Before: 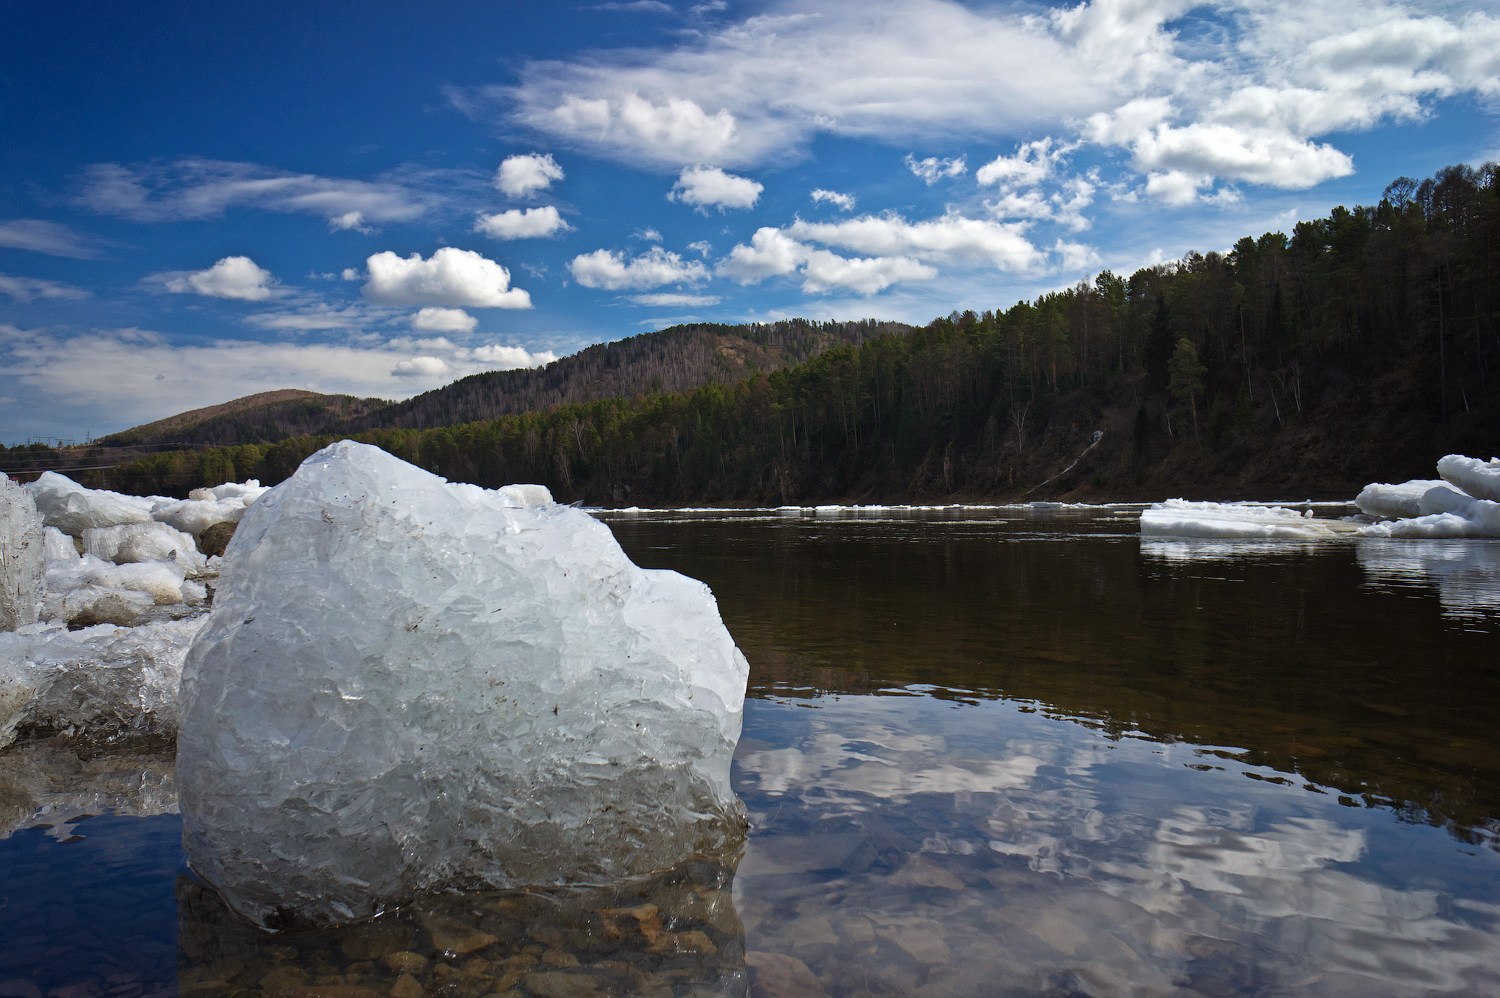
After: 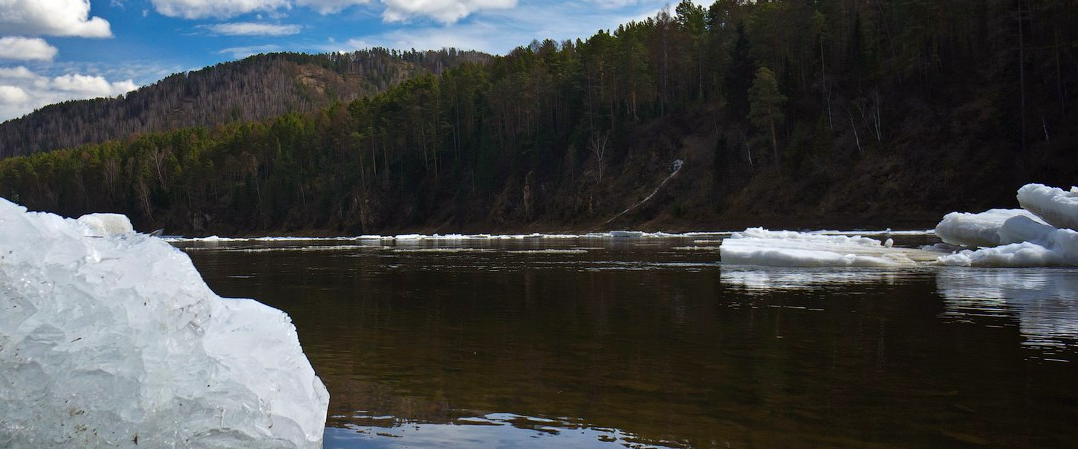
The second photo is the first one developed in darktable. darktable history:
crop and rotate: left 28.087%, top 27.182%, bottom 27.806%
color zones: curves: ch0 [(0, 0.6) (0.129, 0.508) (0.193, 0.483) (0.429, 0.5) (0.571, 0.5) (0.714, 0.5) (0.857, 0.5) (1, 0.6)]; ch1 [(0, 0.481) (0.112, 0.245) (0.213, 0.223) (0.429, 0.233) (0.571, 0.231) (0.683, 0.242) (0.857, 0.296) (1, 0.481)], mix -130.58%
